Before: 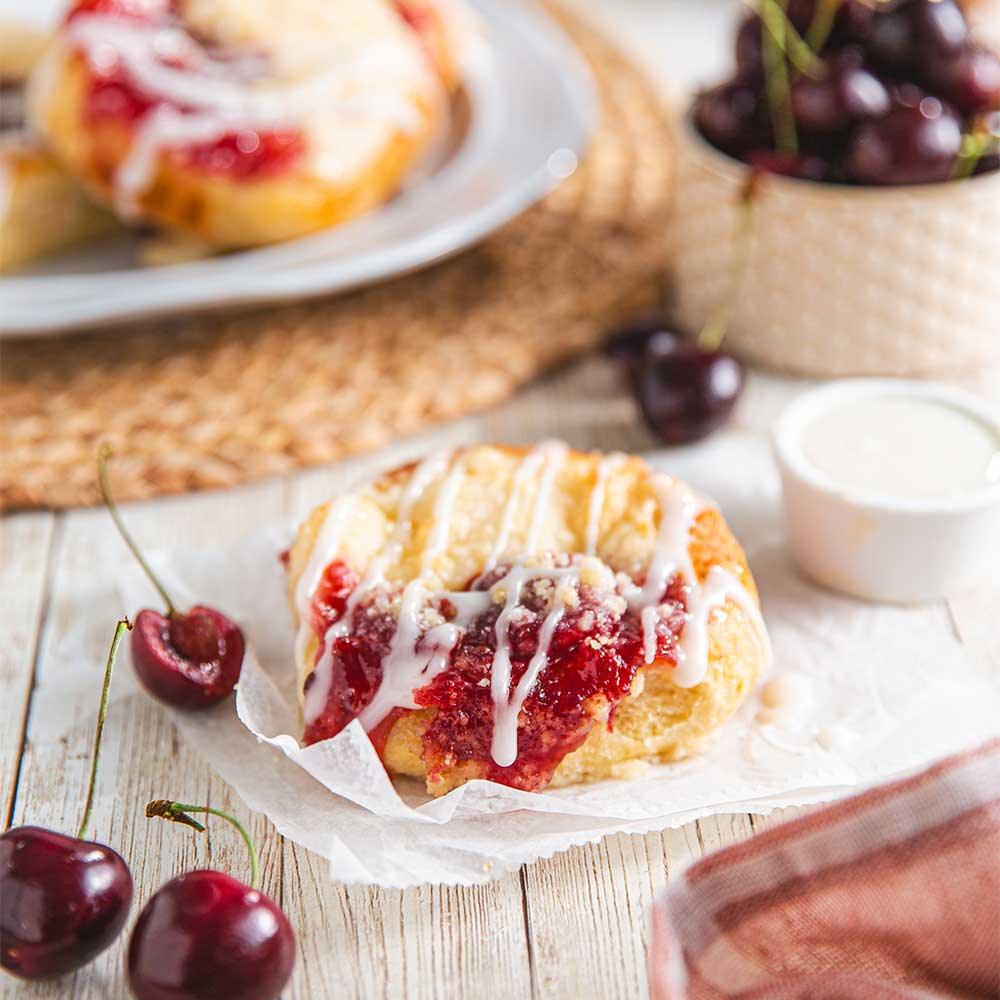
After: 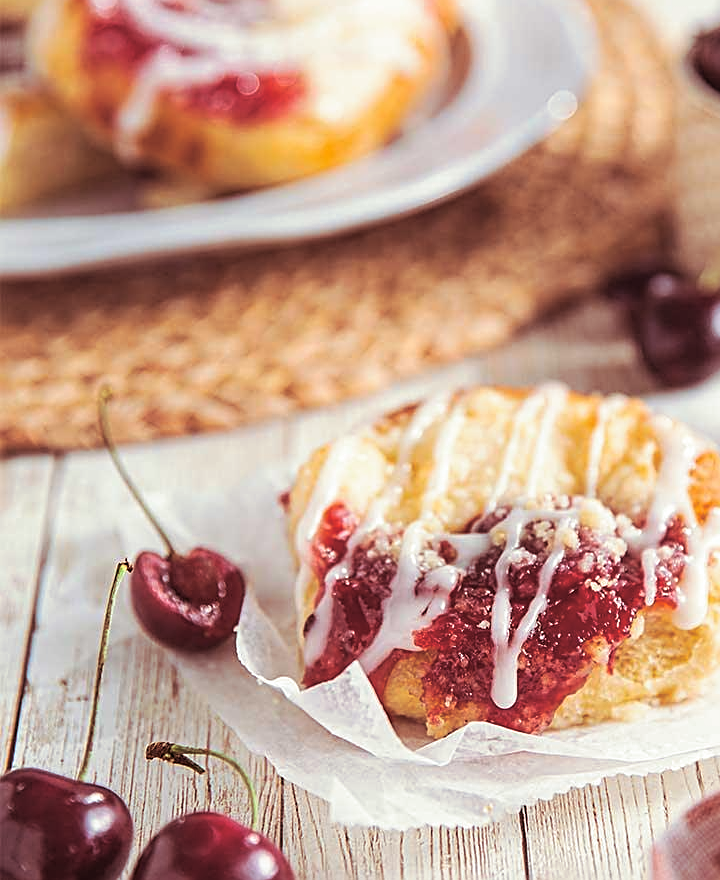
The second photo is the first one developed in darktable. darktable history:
crop: top 5.803%, right 27.864%, bottom 5.804%
sharpen: on, module defaults
split-toning: shadows › hue 360°
